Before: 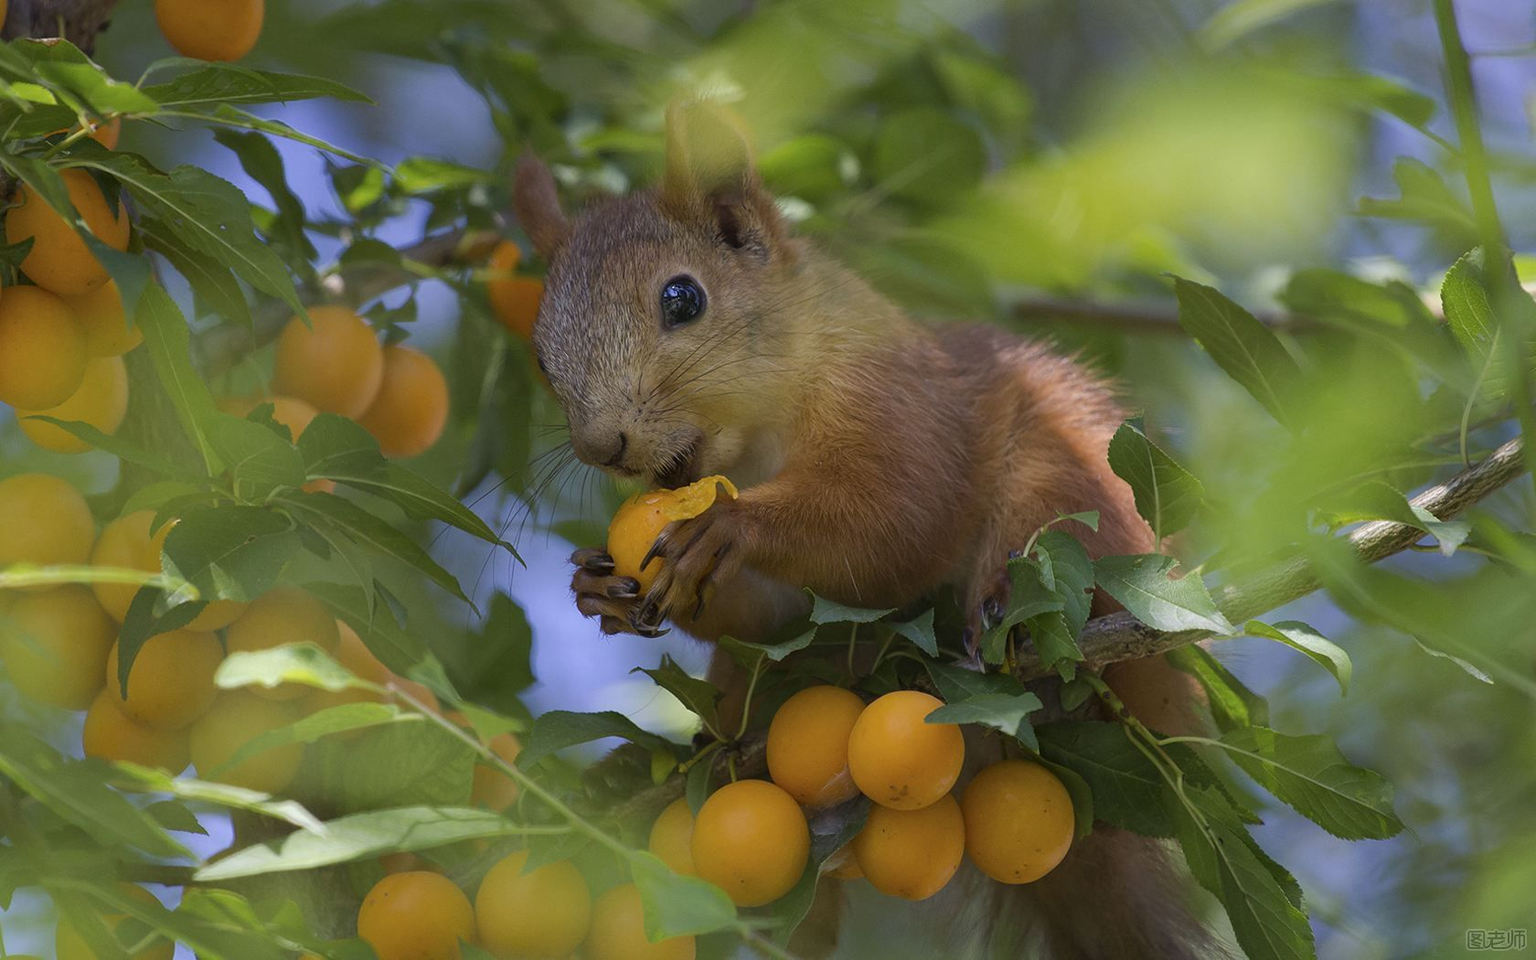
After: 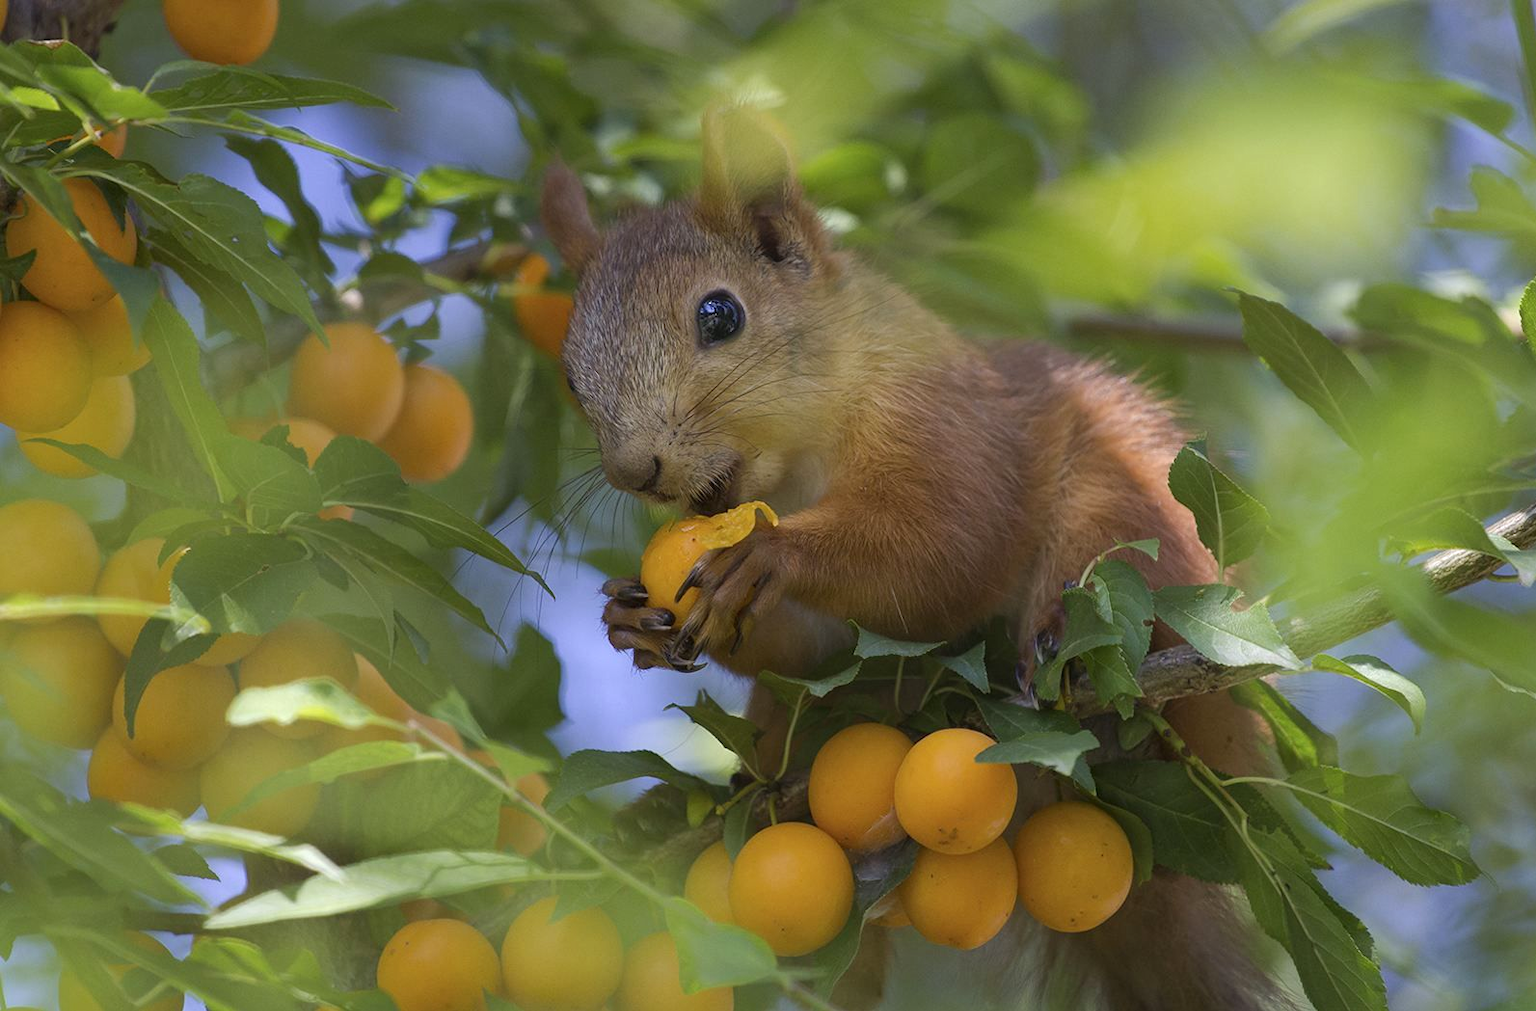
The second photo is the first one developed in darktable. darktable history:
base curve: curves: ch0 [(0, 0) (0.283, 0.295) (1, 1)], preserve colors none
exposure: exposure 0.2 EV, compensate highlight preservation false
crop and rotate: right 5.167%
